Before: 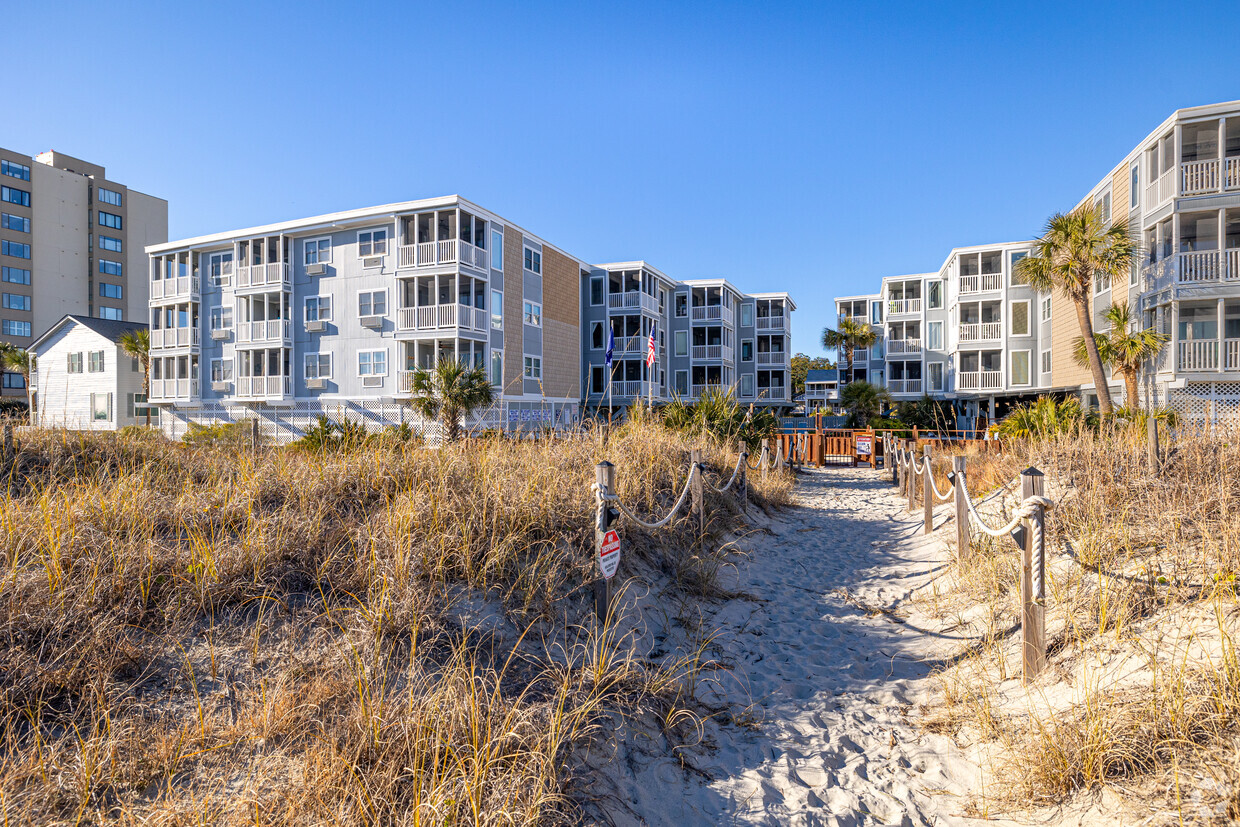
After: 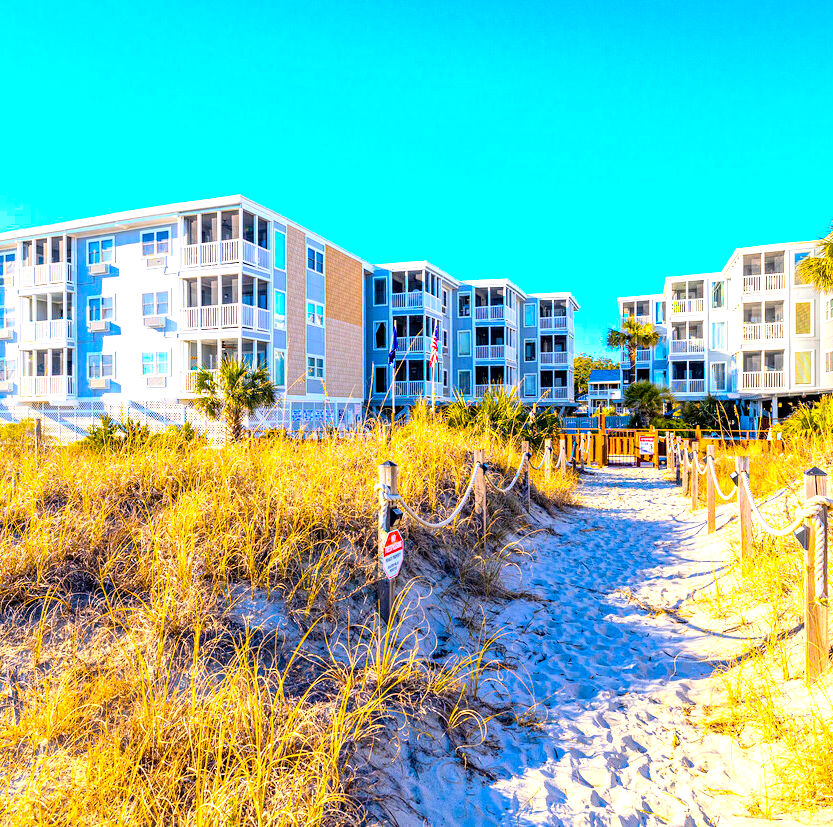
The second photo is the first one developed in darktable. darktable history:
exposure: black level correction 0.001, exposure 0.96 EV, compensate highlight preservation false
crop and rotate: left 17.567%, right 15.235%
tone curve: curves: ch0 [(0, 0) (0.004, 0.001) (0.133, 0.112) (0.325, 0.362) (0.832, 0.893) (1, 1)], color space Lab, independent channels, preserve colors none
color balance rgb: shadows lift › hue 86.71°, linear chroma grading › highlights 99.903%, linear chroma grading › global chroma 23.914%, perceptual saturation grading › global saturation 20%, perceptual saturation grading › highlights -24.842%, perceptual saturation grading › shadows 24.235%
